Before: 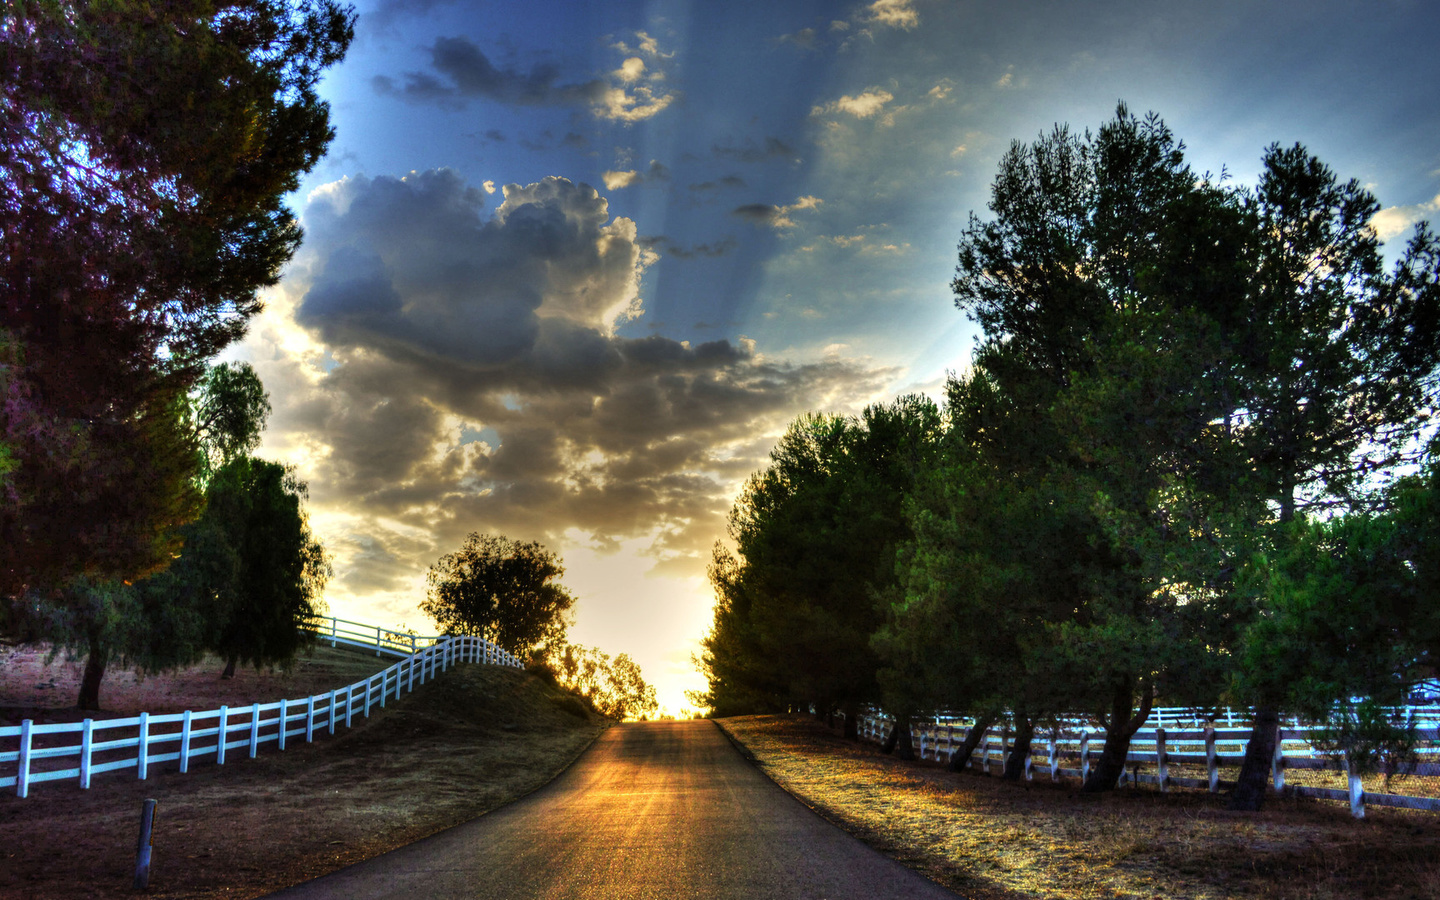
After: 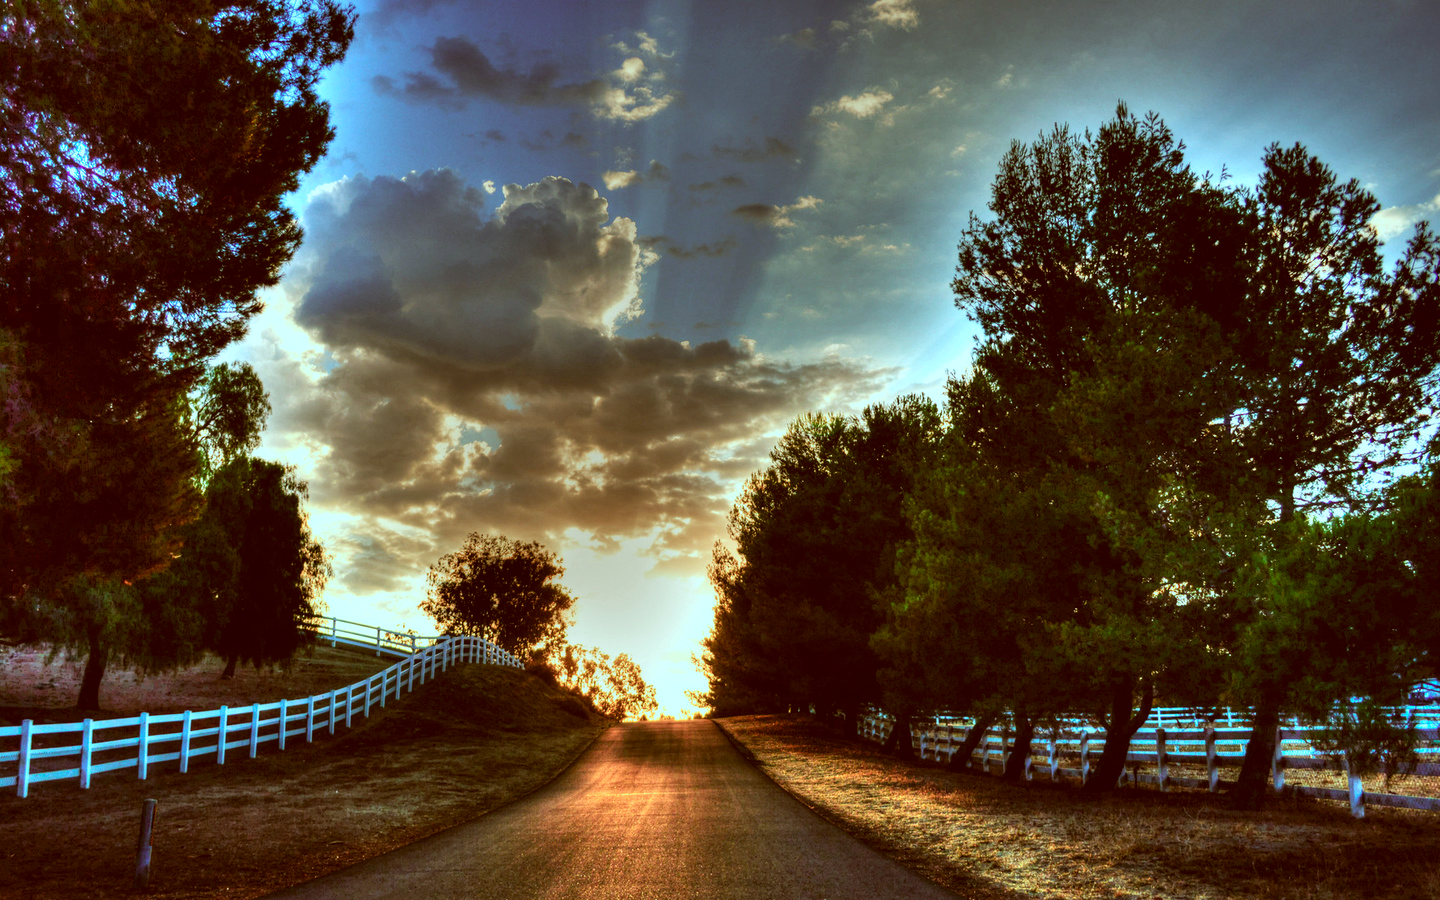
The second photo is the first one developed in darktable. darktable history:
color correction: highlights a* -14.05, highlights b* -16.18, shadows a* 10.25, shadows b* 29.73
color zones: curves: ch1 [(0, 0.469) (0.072, 0.457) (0.243, 0.494) (0.429, 0.5) (0.571, 0.5) (0.714, 0.5) (0.857, 0.5) (1, 0.469)]; ch2 [(0, 0.499) (0.143, 0.467) (0.242, 0.436) (0.429, 0.493) (0.571, 0.5) (0.714, 0.5) (0.857, 0.5) (1, 0.499)]
